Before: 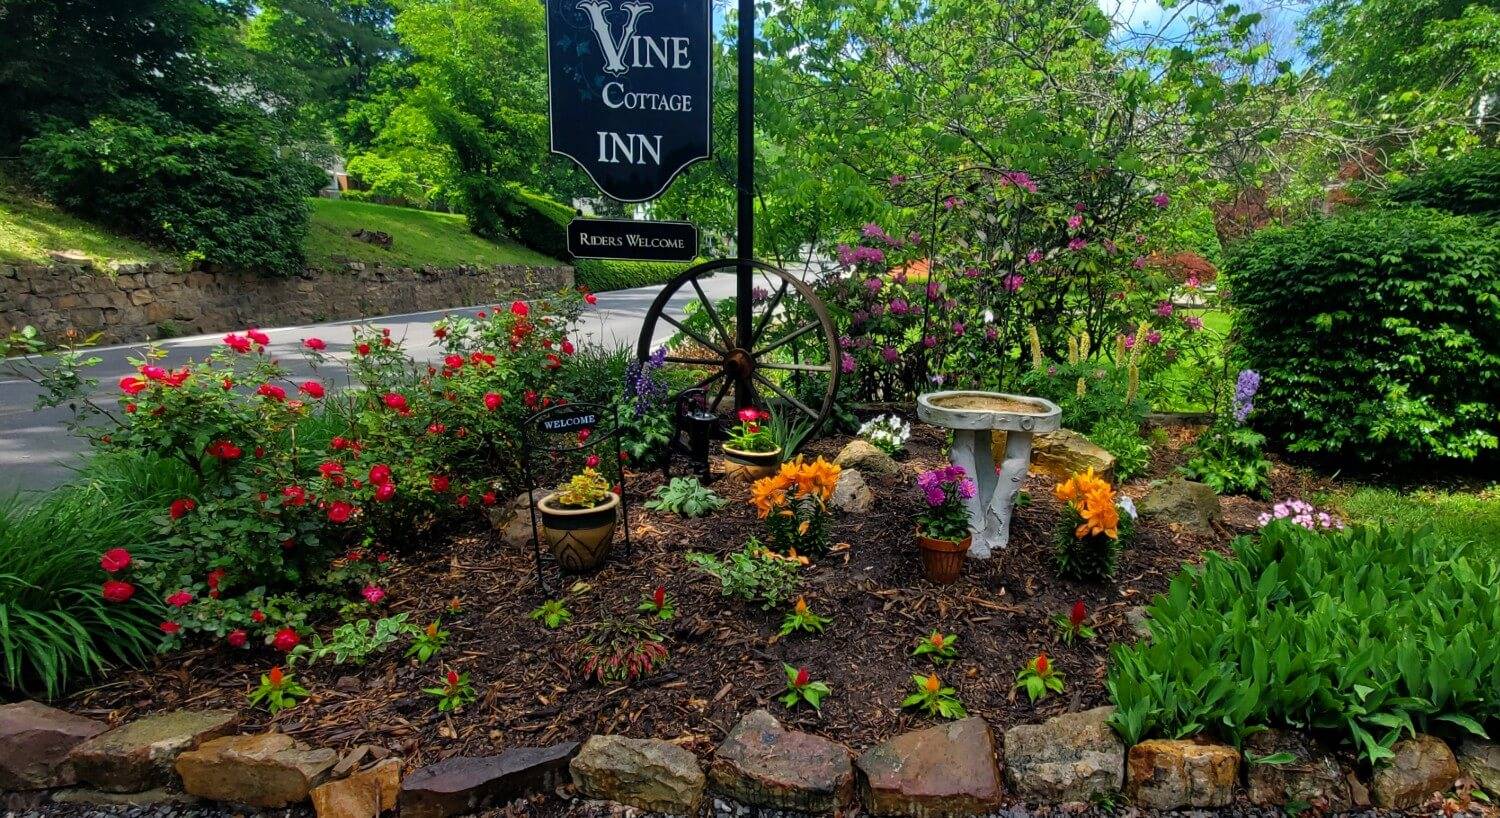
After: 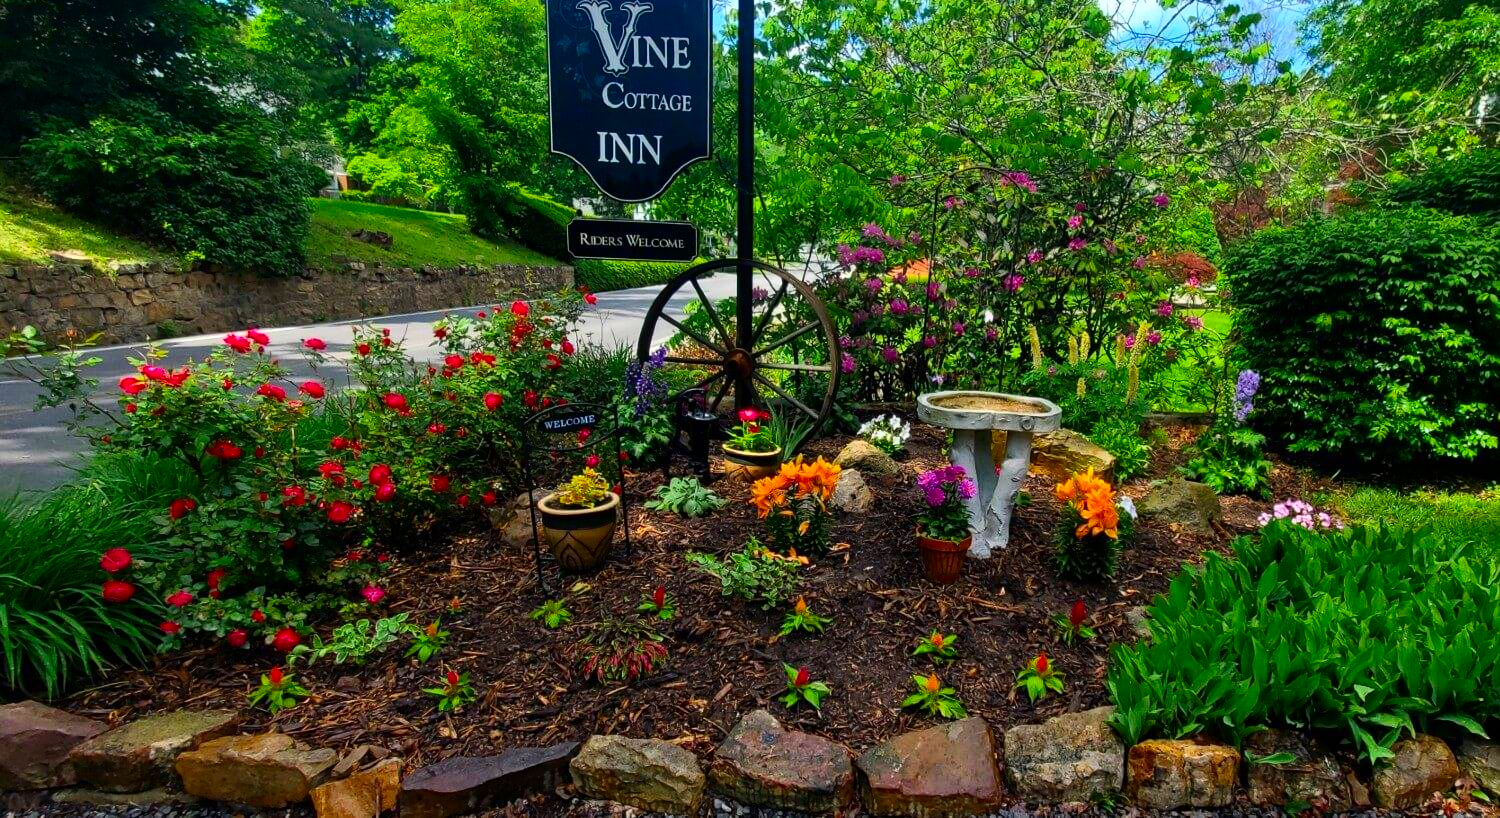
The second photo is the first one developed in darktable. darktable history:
contrast brightness saturation: contrast 0.16, saturation 0.332
